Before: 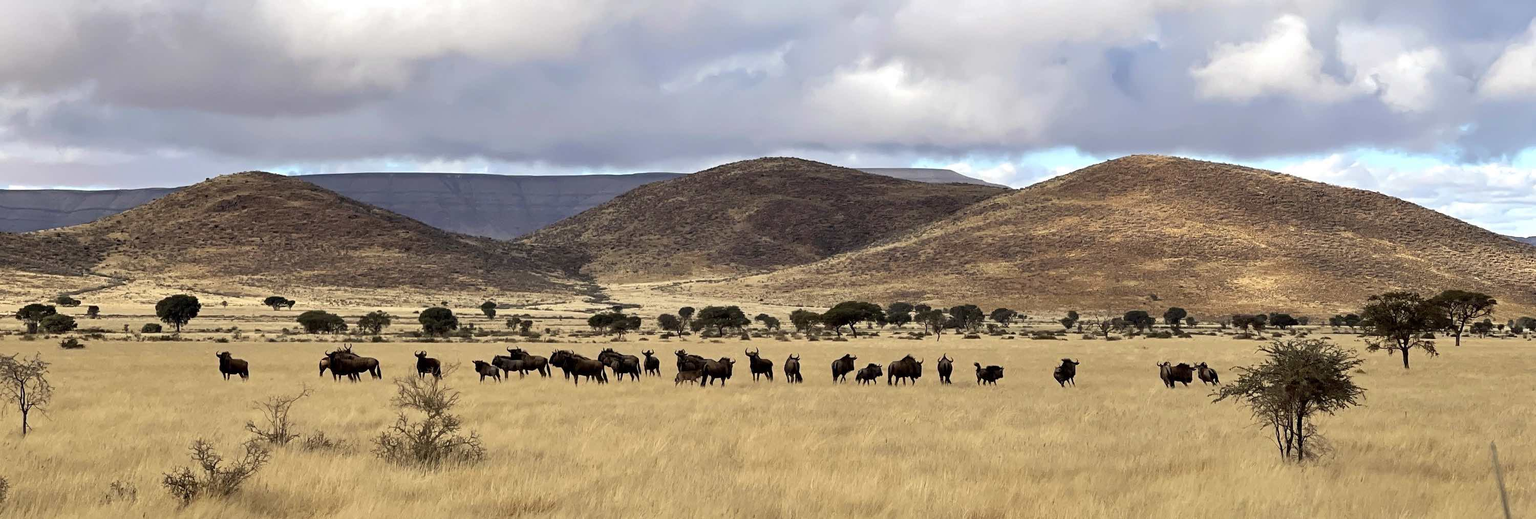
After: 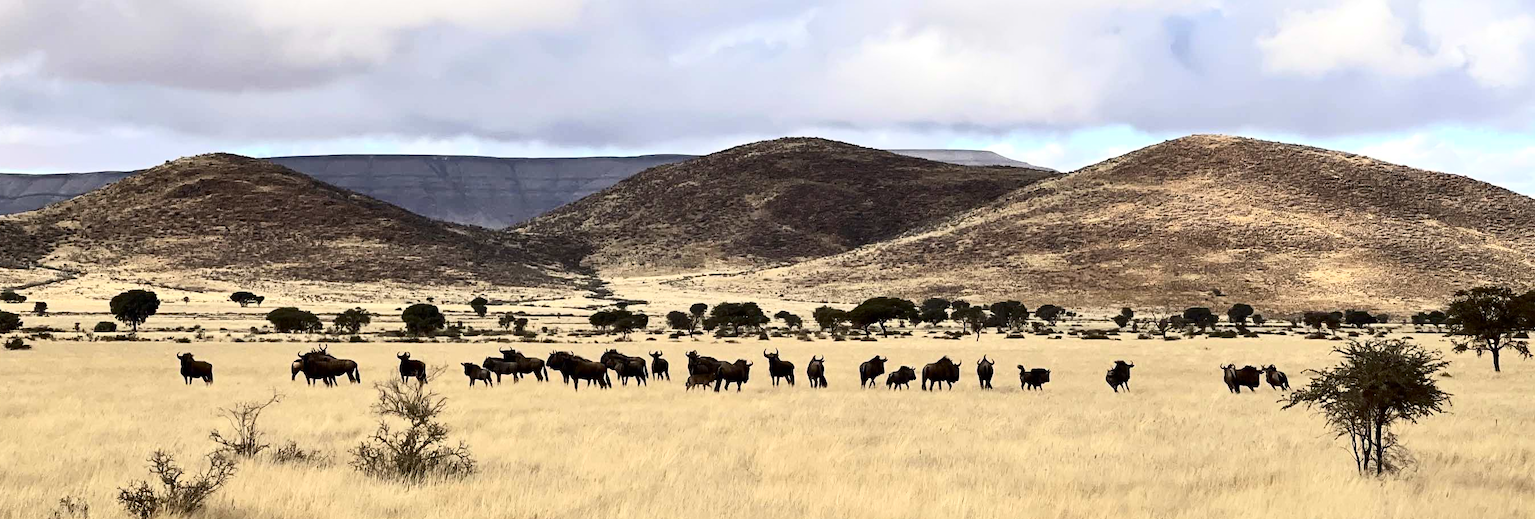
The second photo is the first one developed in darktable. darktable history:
contrast brightness saturation: contrast 0.386, brightness 0.111
crop: left 3.719%, top 6.512%, right 6.087%, bottom 3.322%
